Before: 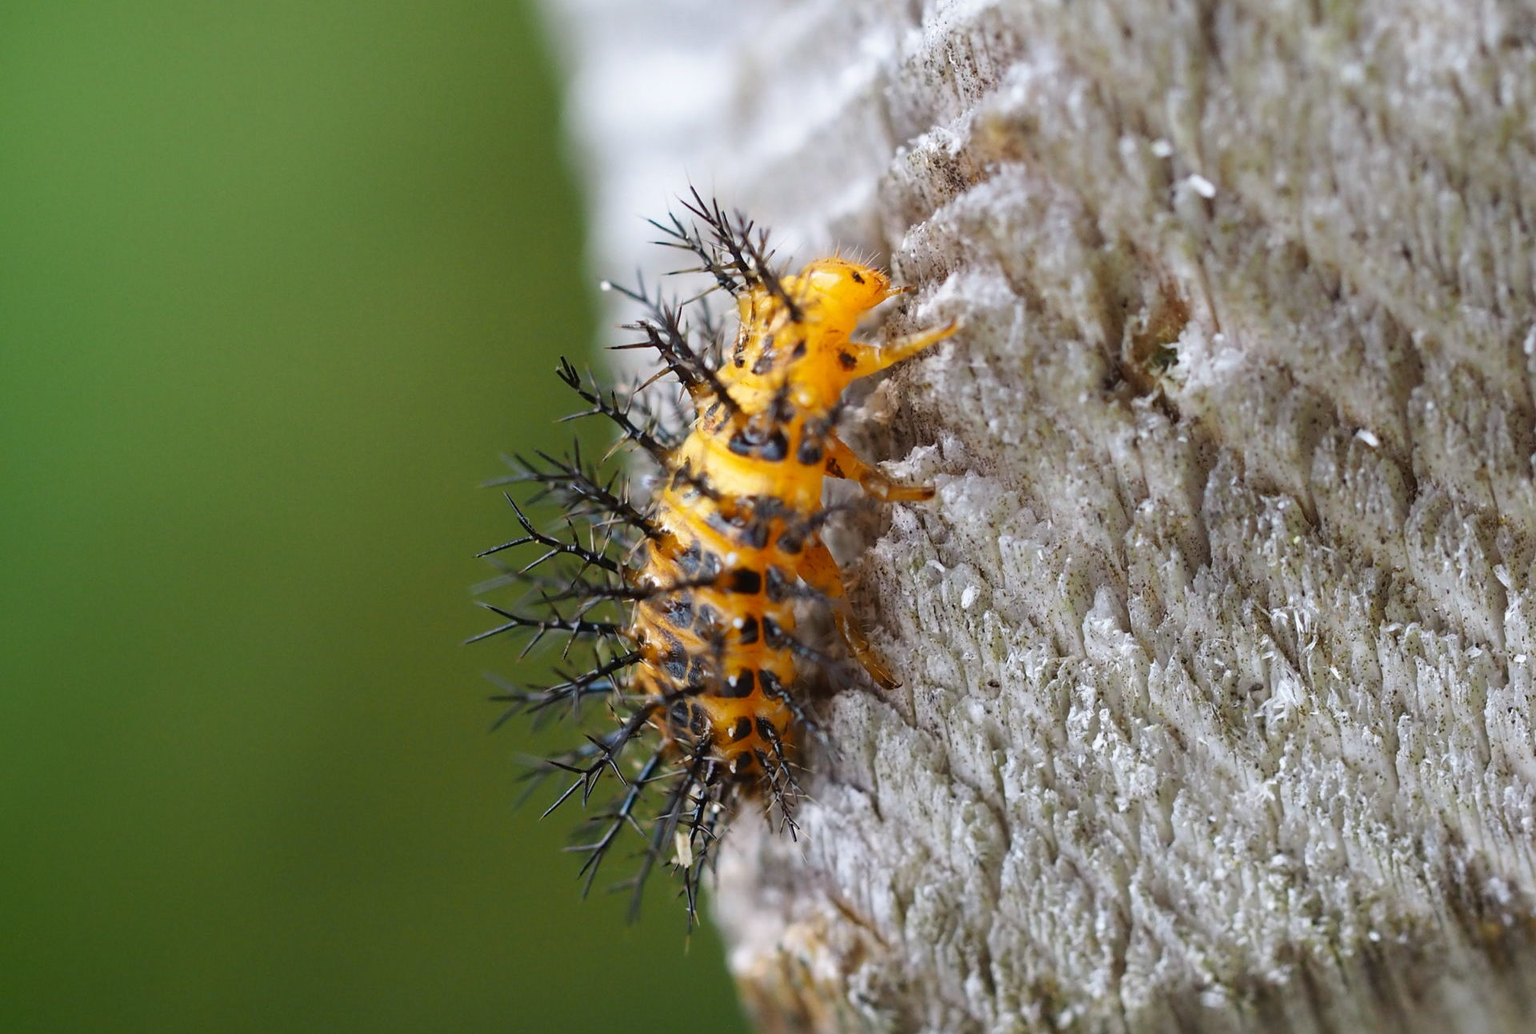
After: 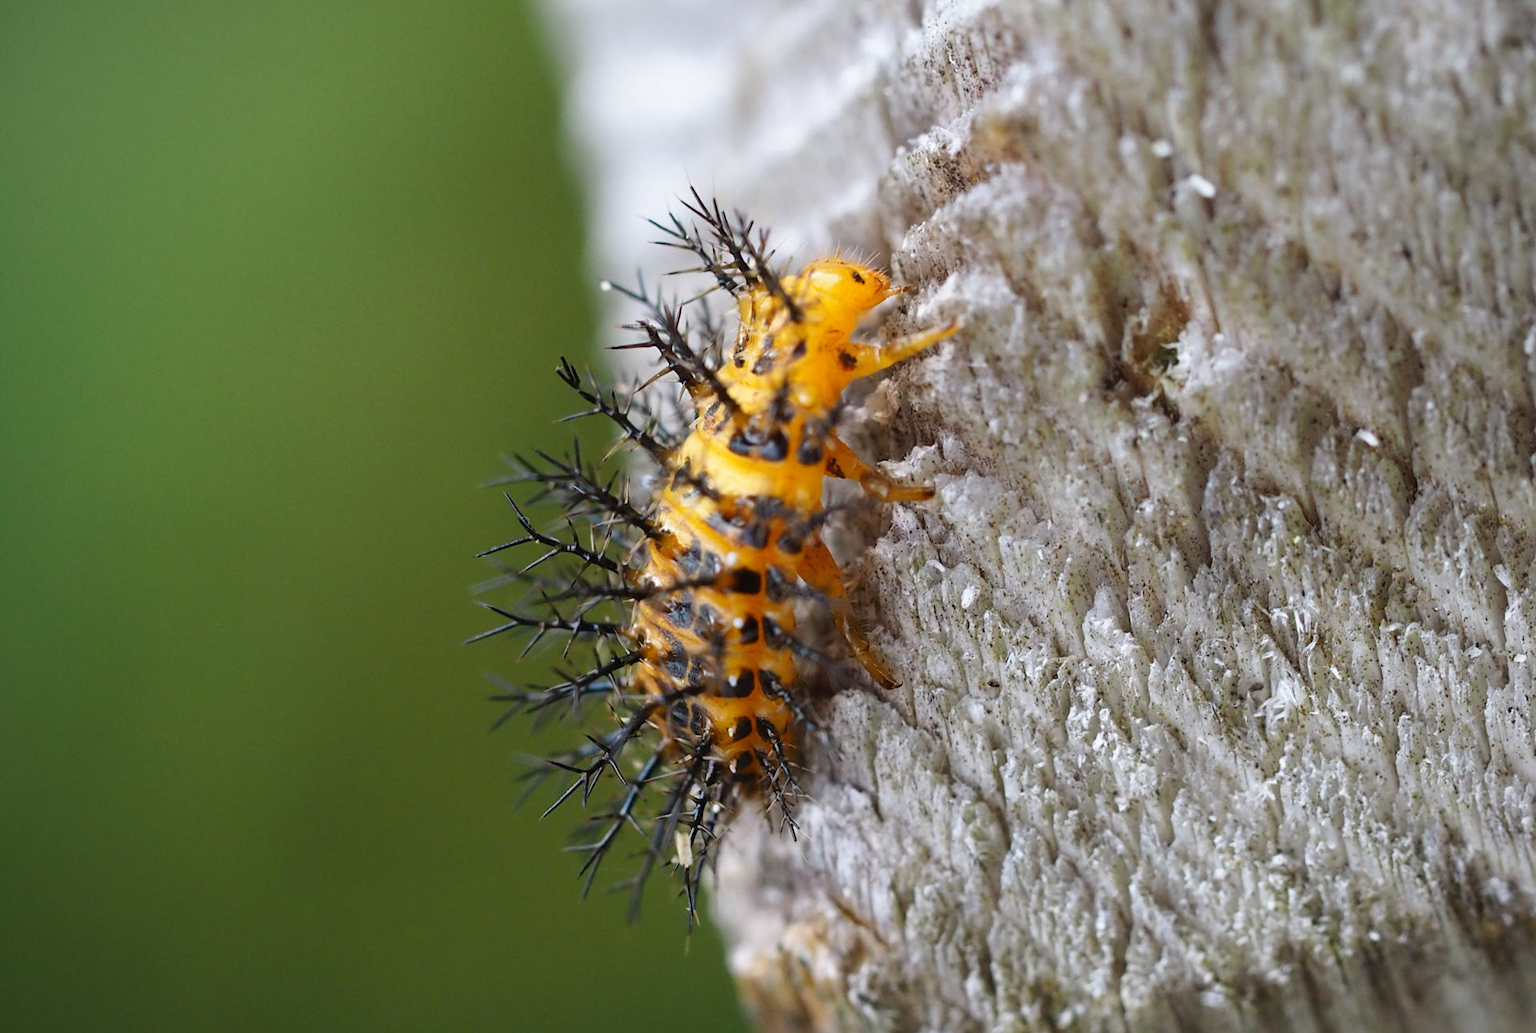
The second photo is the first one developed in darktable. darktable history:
vignetting: fall-off radius 93.87%
